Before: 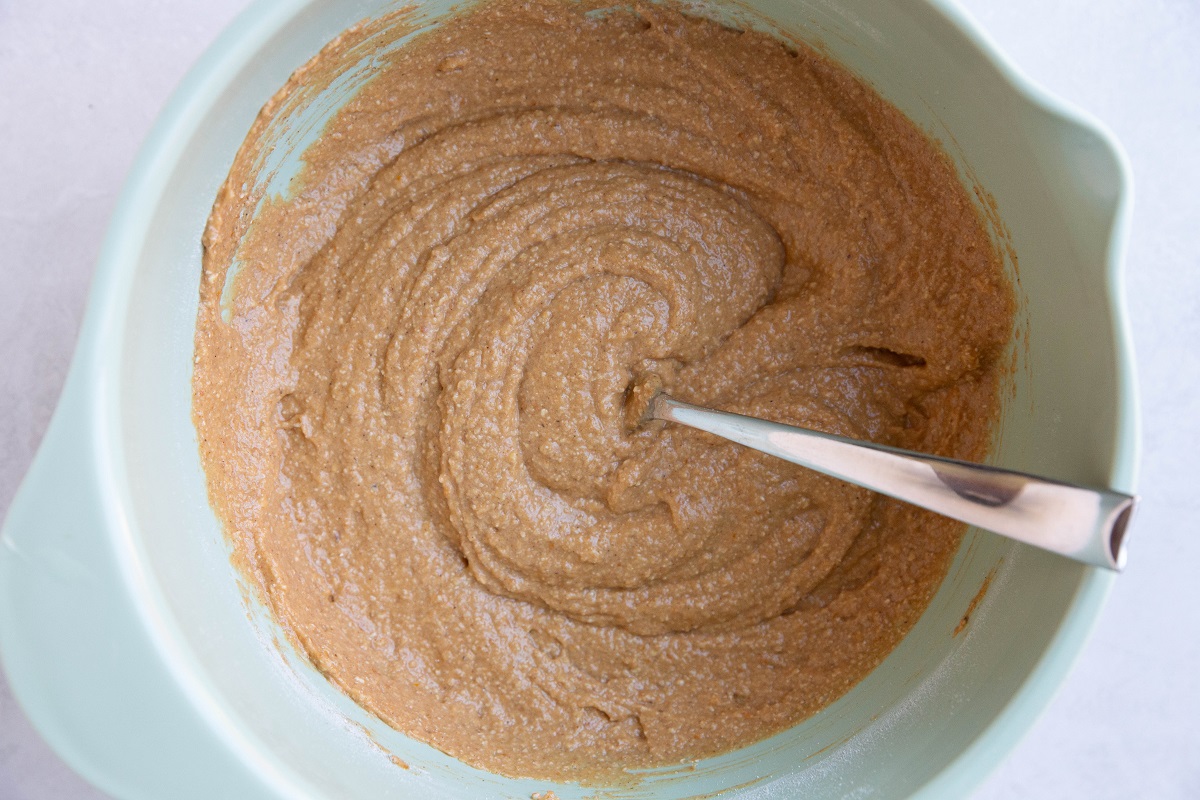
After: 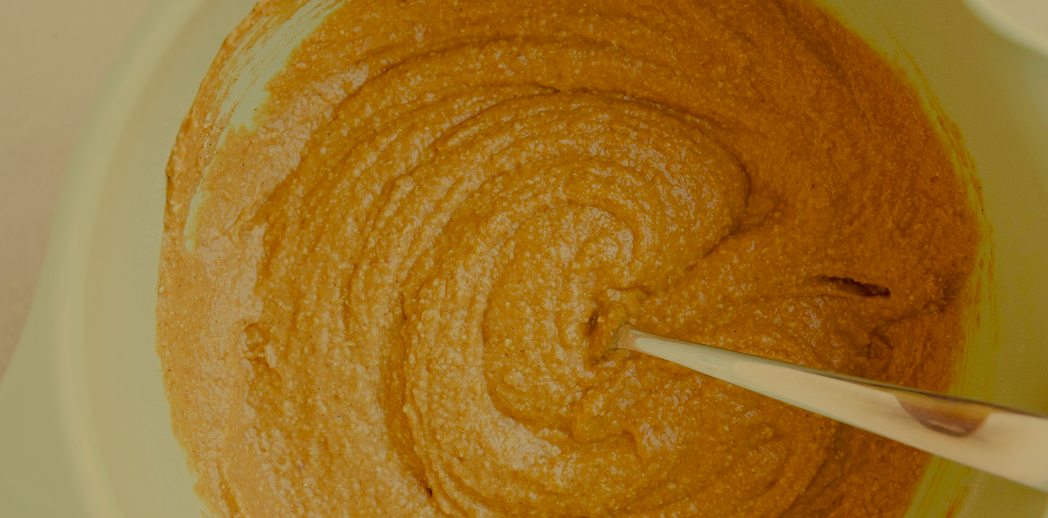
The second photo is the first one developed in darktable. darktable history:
color correction: highlights a* 0.094, highlights b* 29.69, shadows a* -0.262, shadows b* 21.77
color balance rgb: power › chroma 1.523%, power › hue 27.6°, linear chroma grading › shadows 10.346%, linear chroma grading › highlights 8.907%, linear chroma grading › global chroma 14.64%, linear chroma grading › mid-tones 14.801%, perceptual saturation grading › global saturation 0.864%, perceptual saturation grading › highlights -17.639%, perceptual saturation grading › mid-tones 33.418%, perceptual saturation grading › shadows 50.544%
filmic rgb: black relative exposure -15.94 EV, white relative exposure 7.99 EV, threshold 2.99 EV, hardness 4.12, latitude 49.59%, contrast 0.509, enable highlight reconstruction true
local contrast: on, module defaults
crop: left 3.004%, top 8.829%, right 9.608%, bottom 26.313%
